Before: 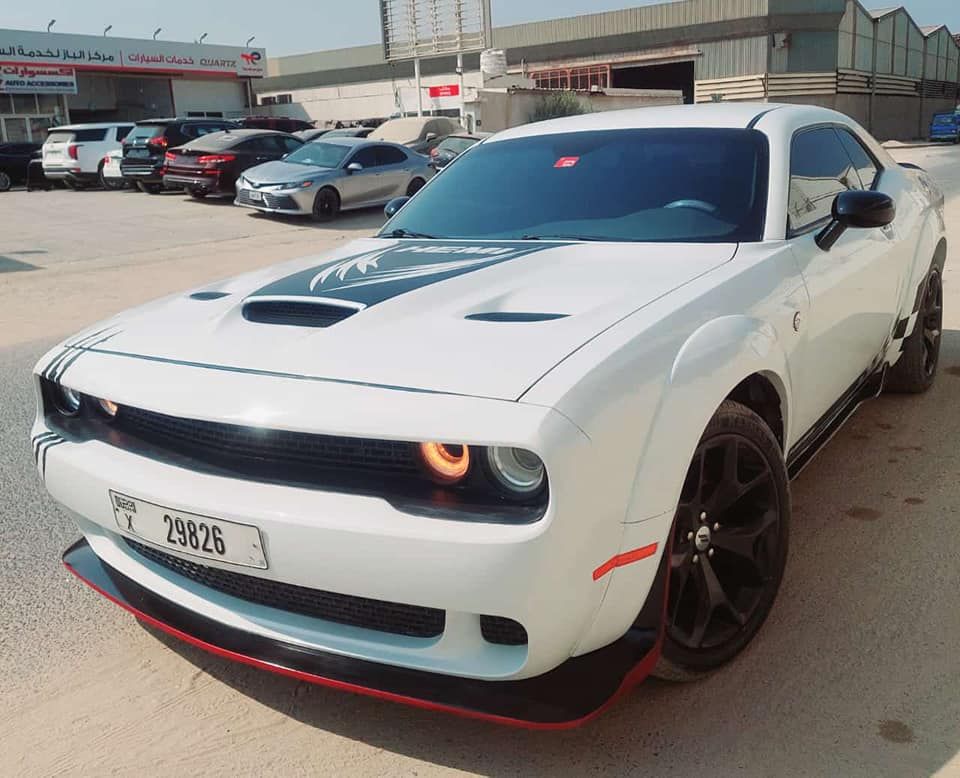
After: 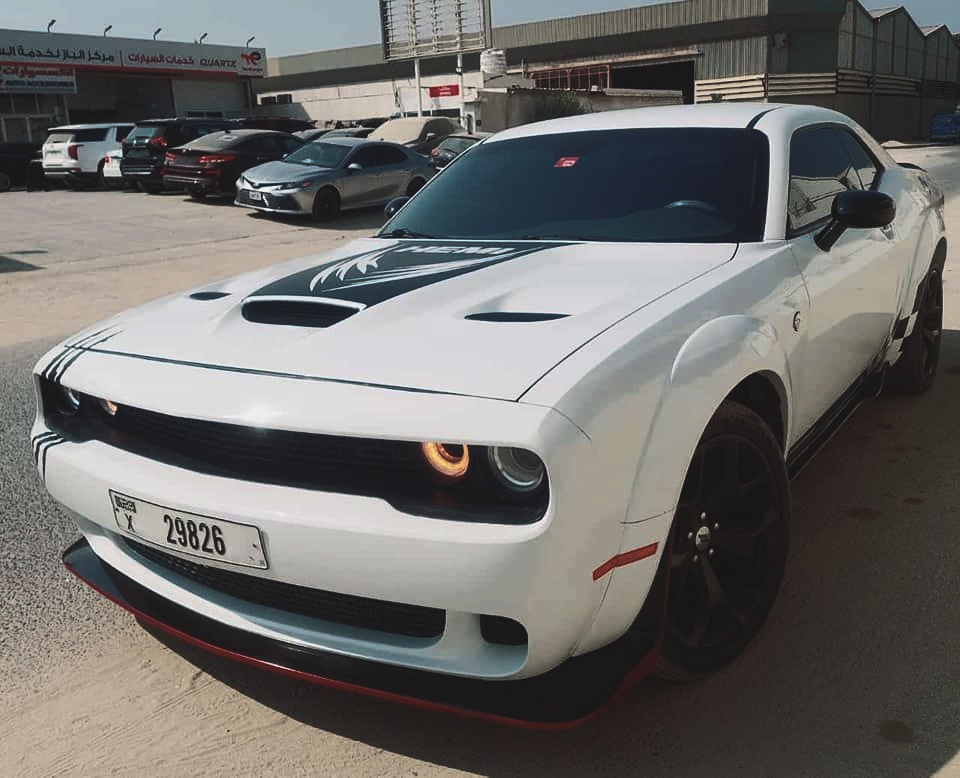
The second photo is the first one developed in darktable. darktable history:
exposure: black level correction -0.024, exposure -0.119 EV, compensate exposure bias true, compensate highlight preservation false
color balance rgb: perceptual saturation grading › global saturation 0.476%, perceptual brilliance grading › highlights 1.713%, perceptual brilliance grading › mid-tones -49.268%, perceptual brilliance grading › shadows -50.249%, global vibrance 20%
